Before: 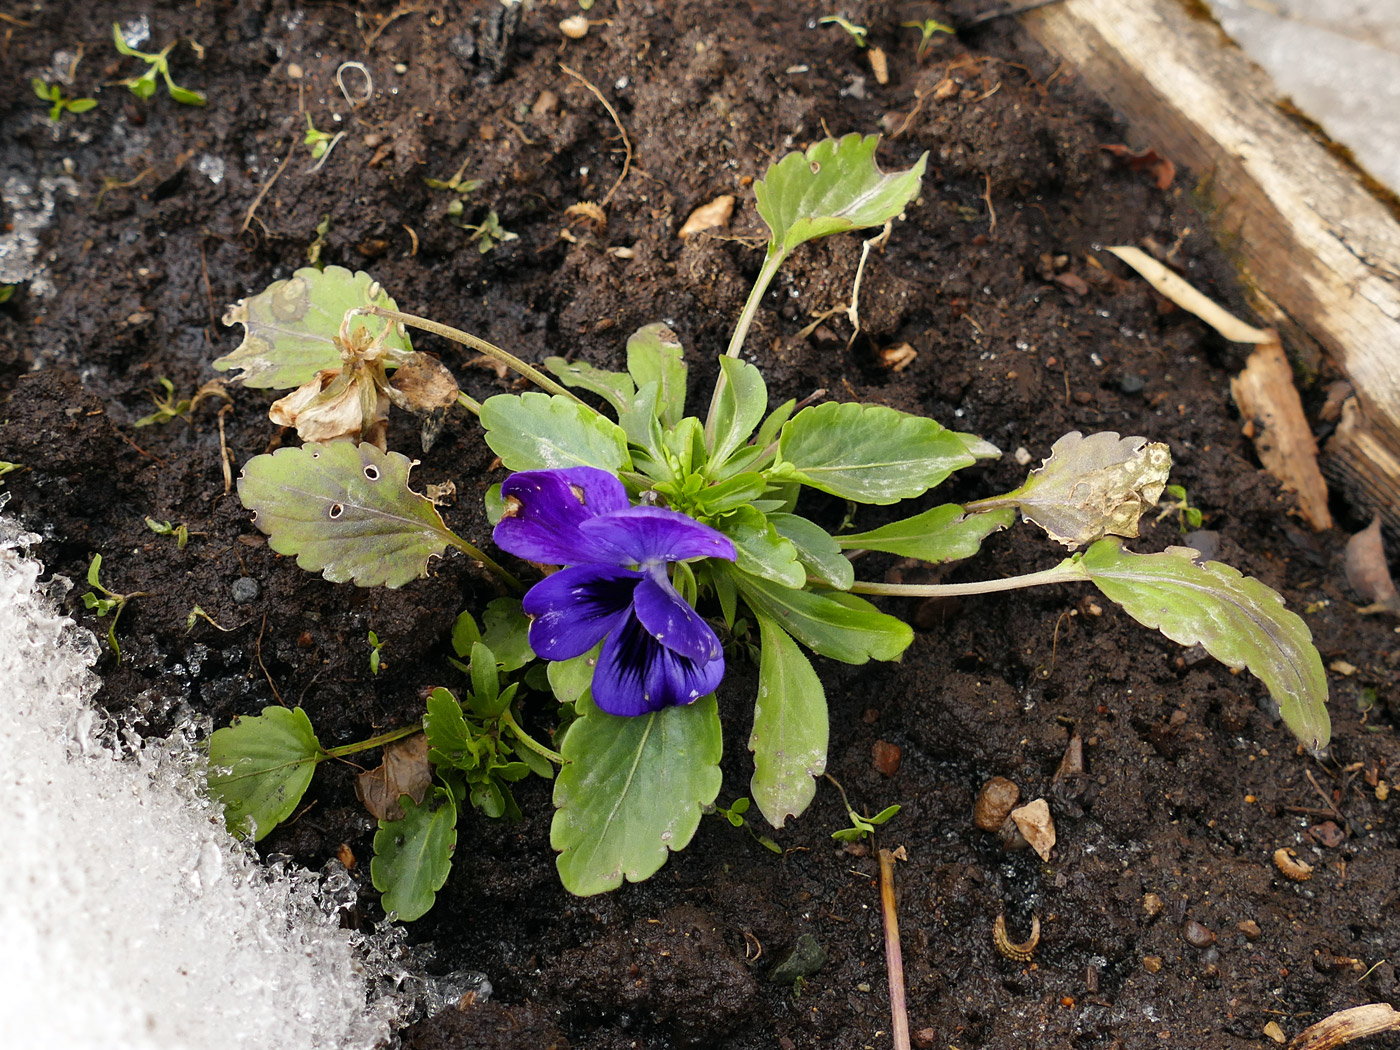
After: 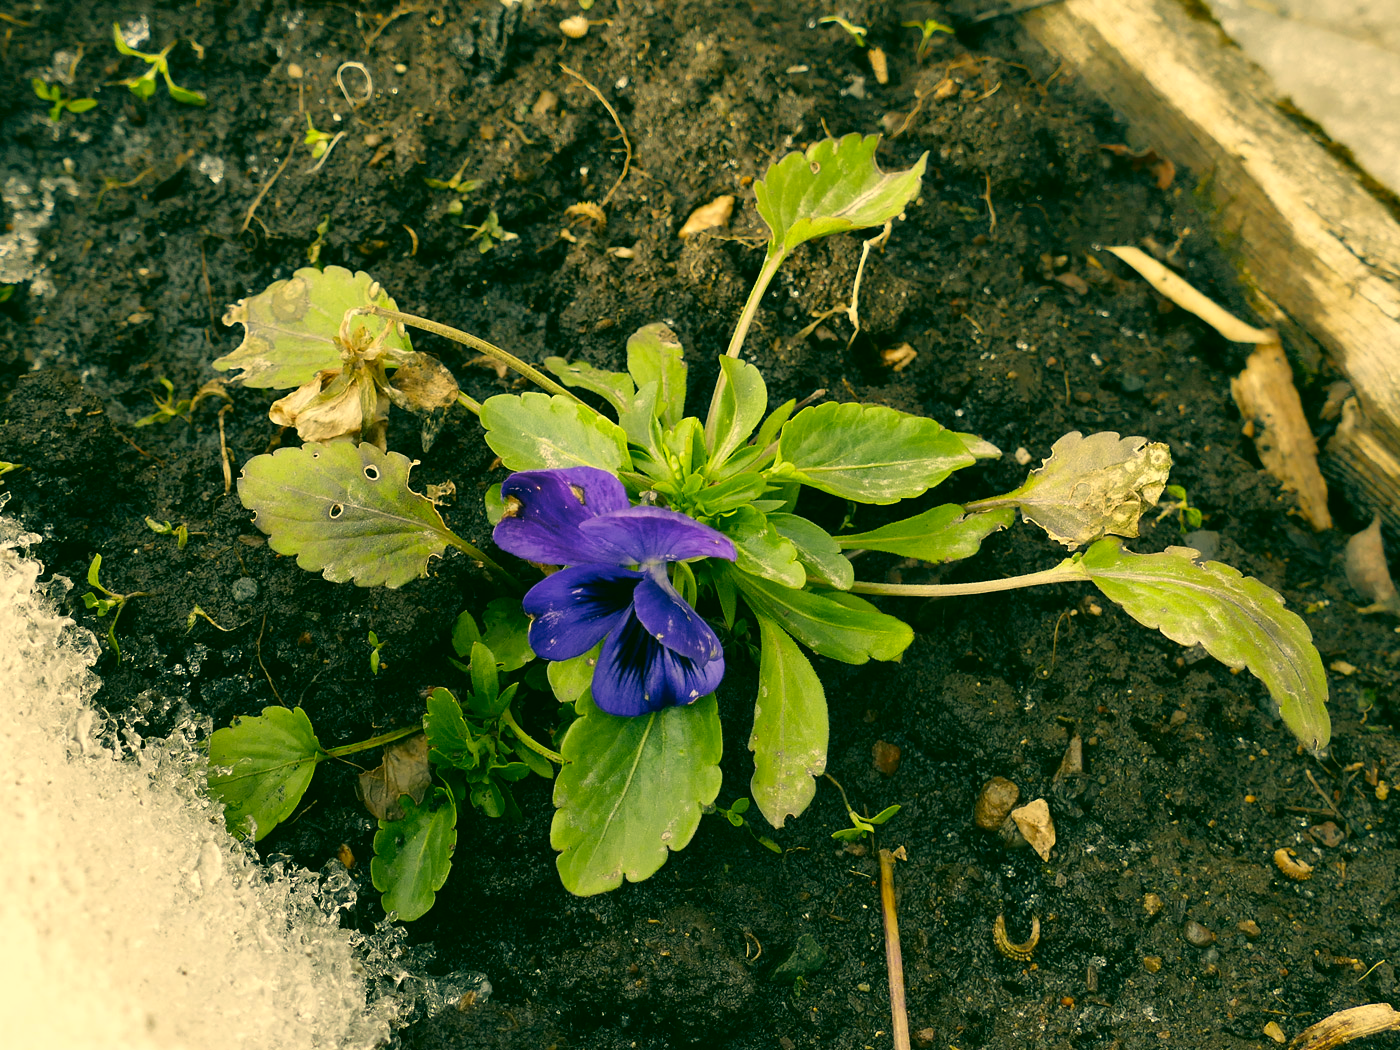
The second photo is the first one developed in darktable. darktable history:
color calibration: illuminant same as pipeline (D50), adaptation none (bypass), gamut compression 1.72
color correction: highlights a* 5.62, highlights b* 33.57, shadows a* -25.86, shadows b* 4.02
contrast equalizer: y [[0.518, 0.517, 0.501, 0.5, 0.5, 0.5], [0.5 ×6], [0.5 ×6], [0 ×6], [0 ×6]]
